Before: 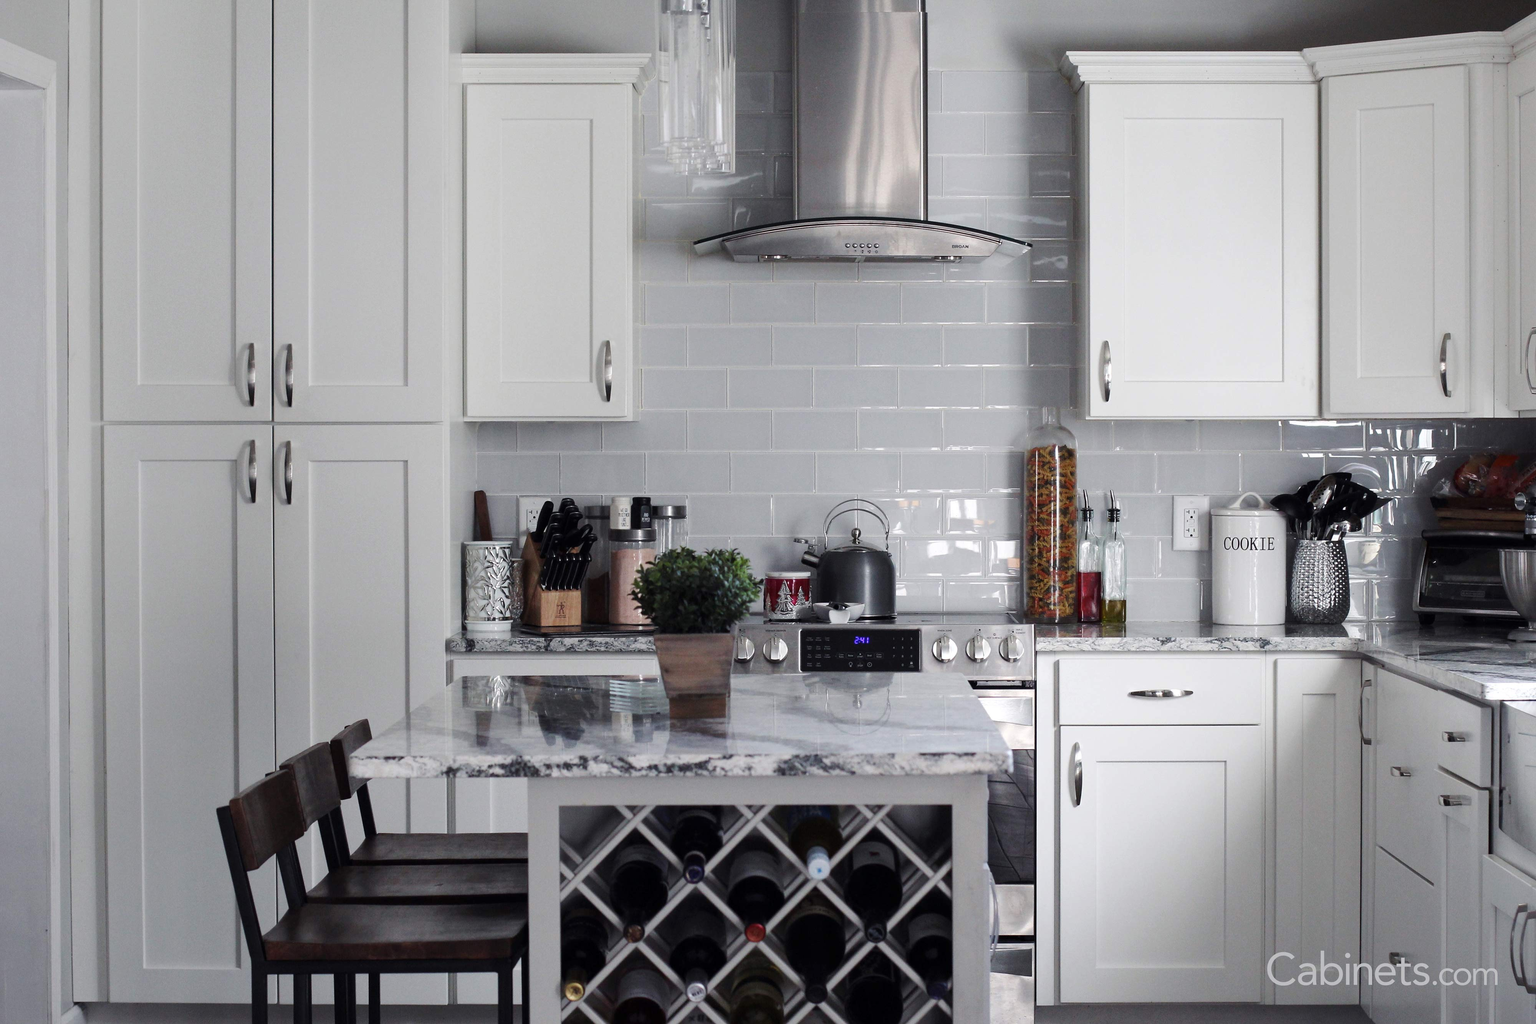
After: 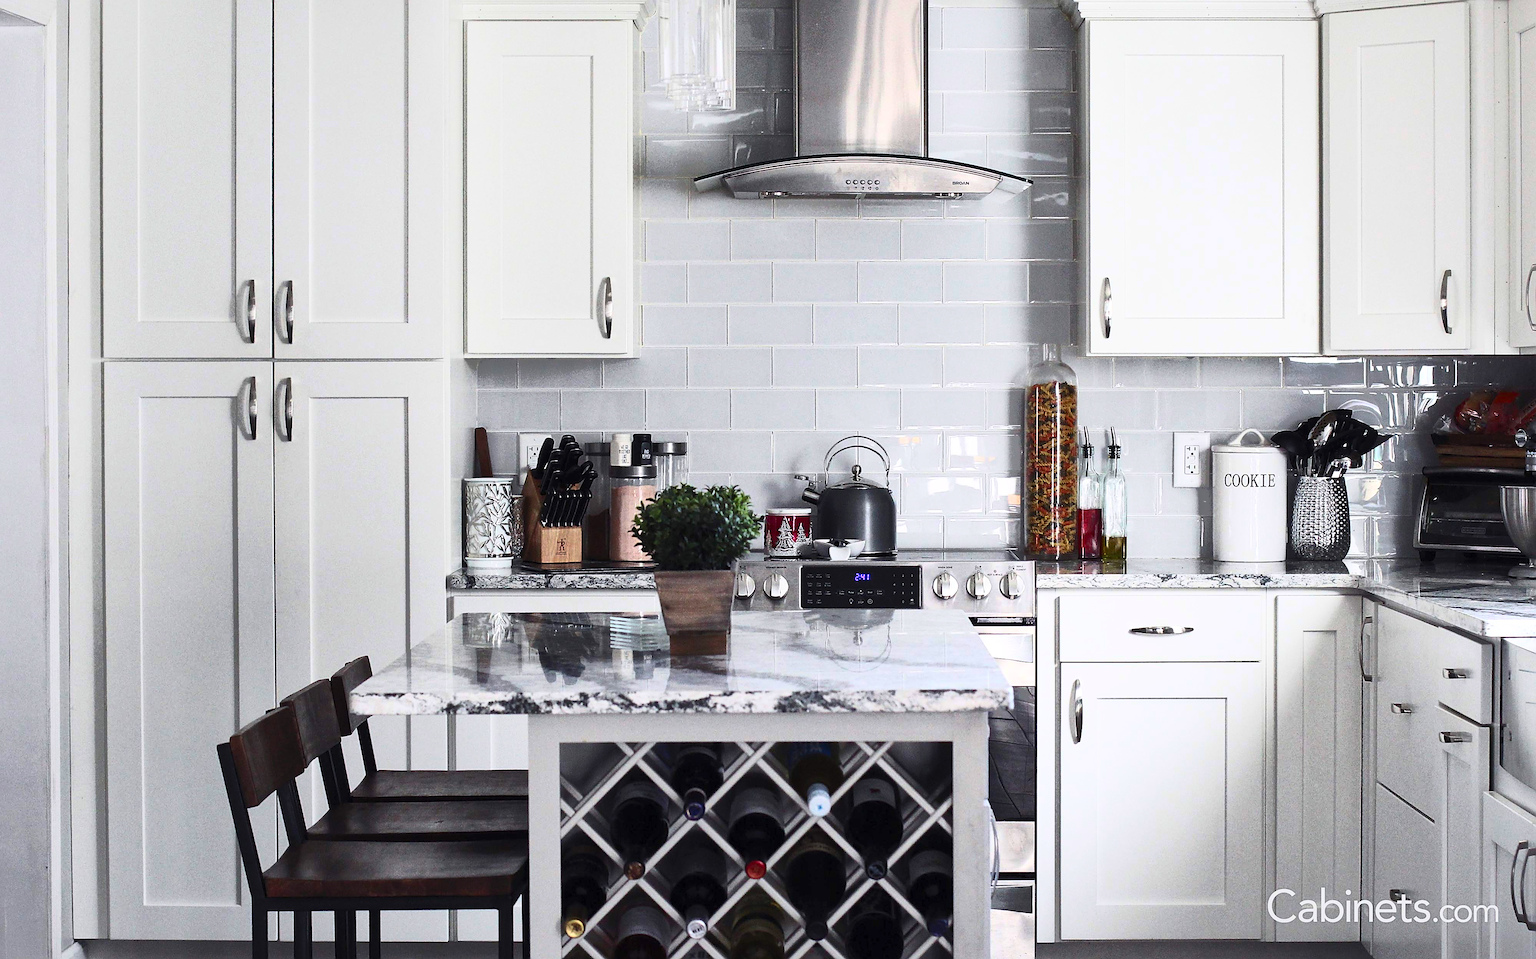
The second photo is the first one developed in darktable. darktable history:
shadows and highlights: shadows 40.18, highlights -60.07
contrast brightness saturation: contrast 0.625, brightness 0.345, saturation 0.143
crop and rotate: top 6.283%
sharpen: amount 0.908
